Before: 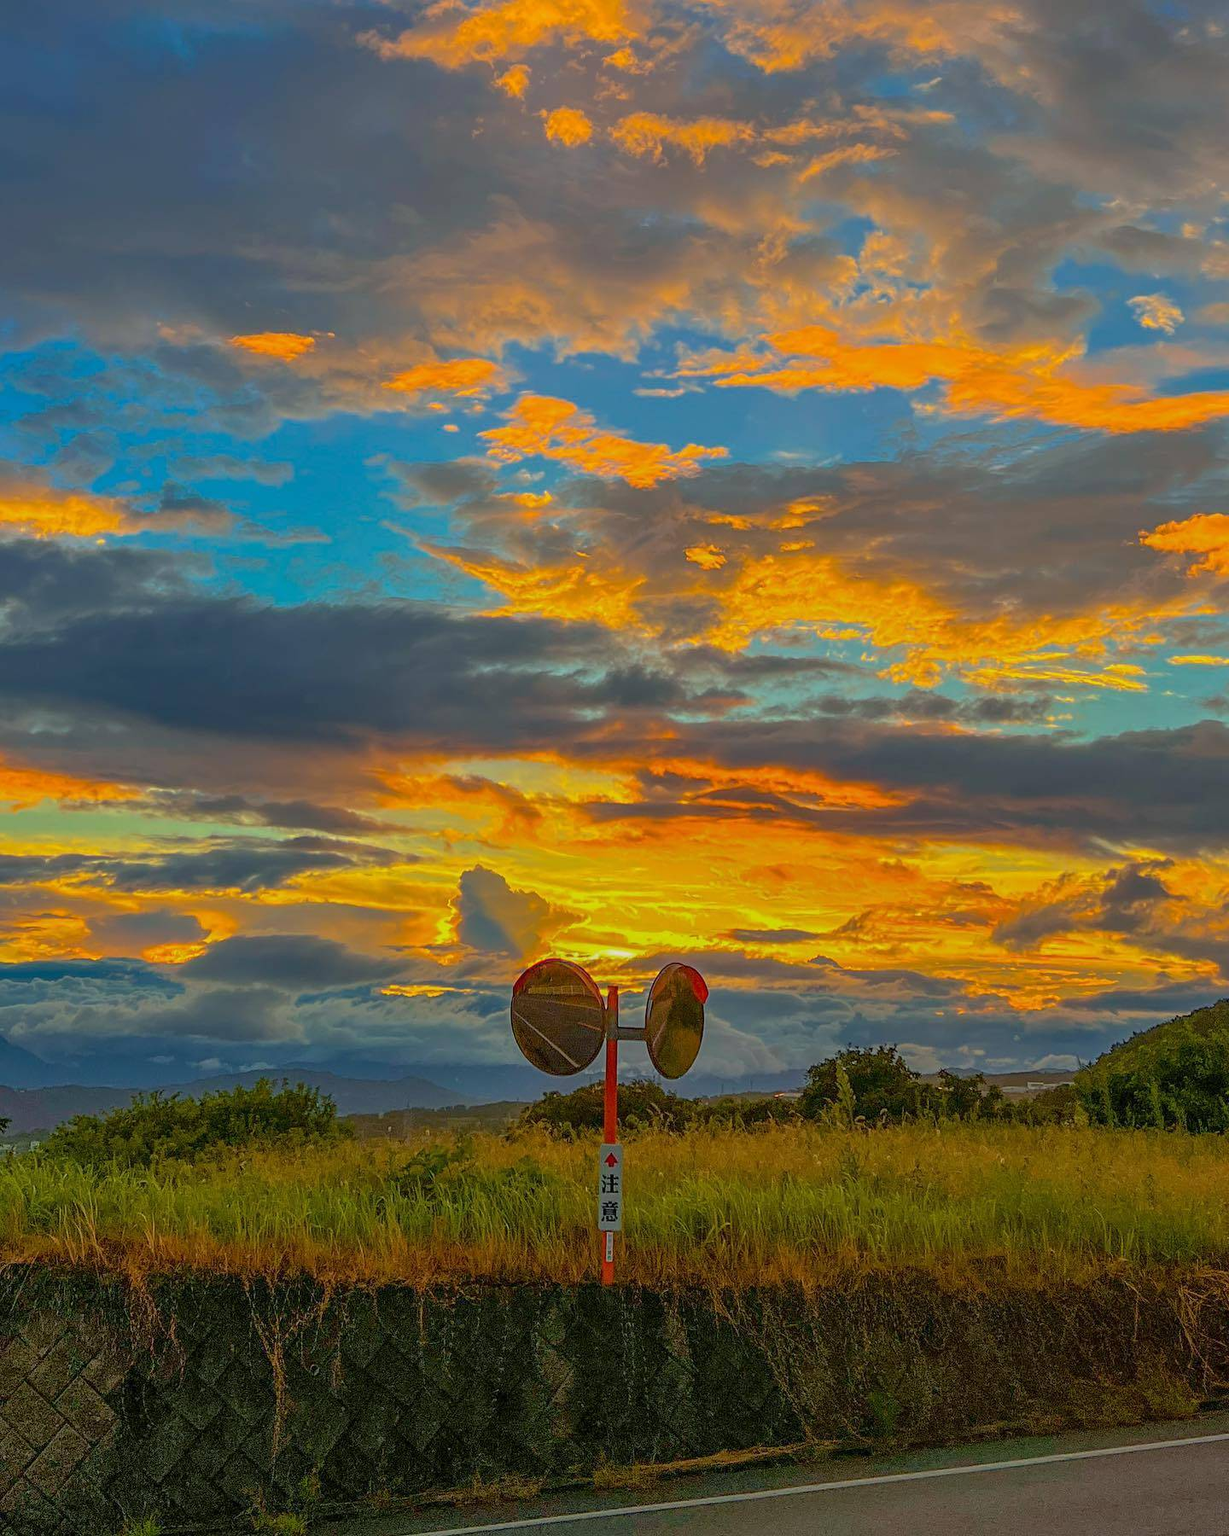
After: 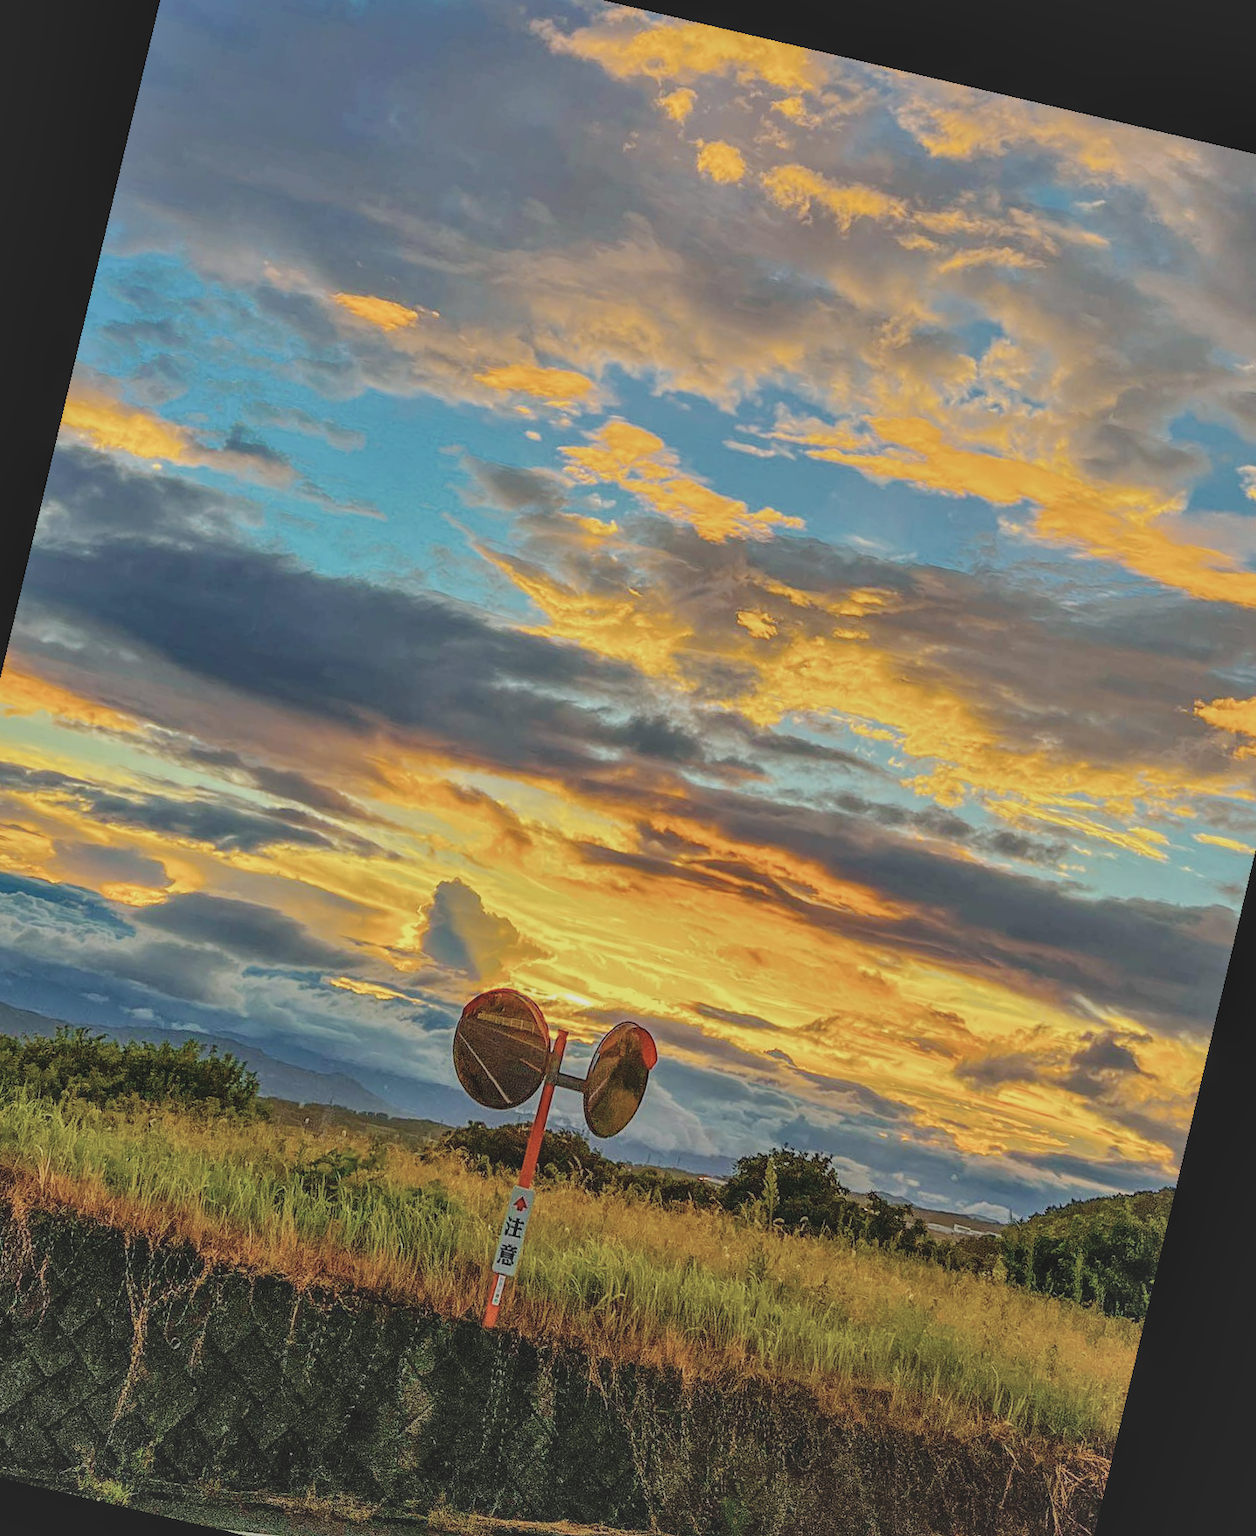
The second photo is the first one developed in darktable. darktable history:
local contrast: detail 130%
crop: left 11.225%, top 5.381%, right 9.565%, bottom 10.314%
exposure: exposure 0.29 EV, compensate highlight preservation false
base curve: curves: ch0 [(0, 0) (0.036, 0.025) (0.121, 0.166) (0.206, 0.329) (0.605, 0.79) (1, 1)], preserve colors none
bloom: size 9%, threshold 100%, strength 7%
shadows and highlights: shadows 43.71, white point adjustment -1.46, soften with gaussian
rotate and perspective: rotation 13.27°, automatic cropping off
contrast brightness saturation: contrast -0.26, saturation -0.43
